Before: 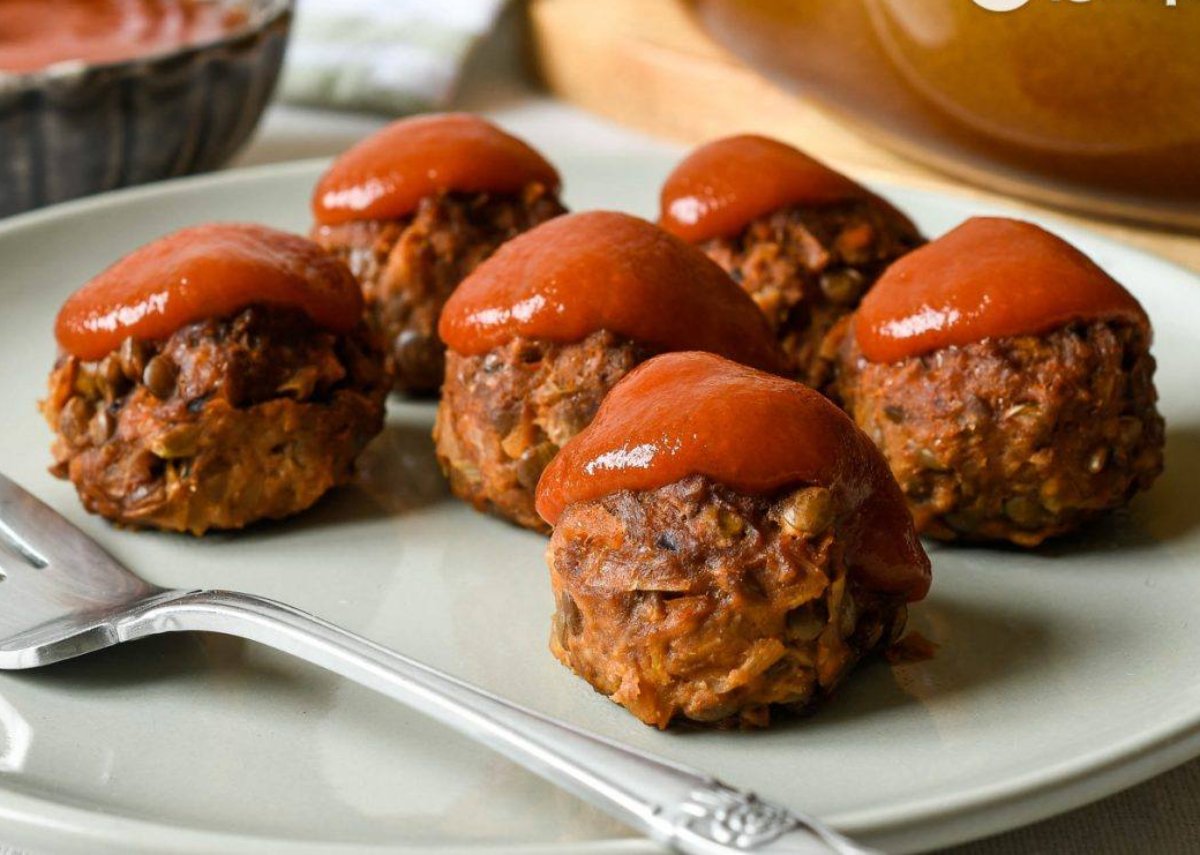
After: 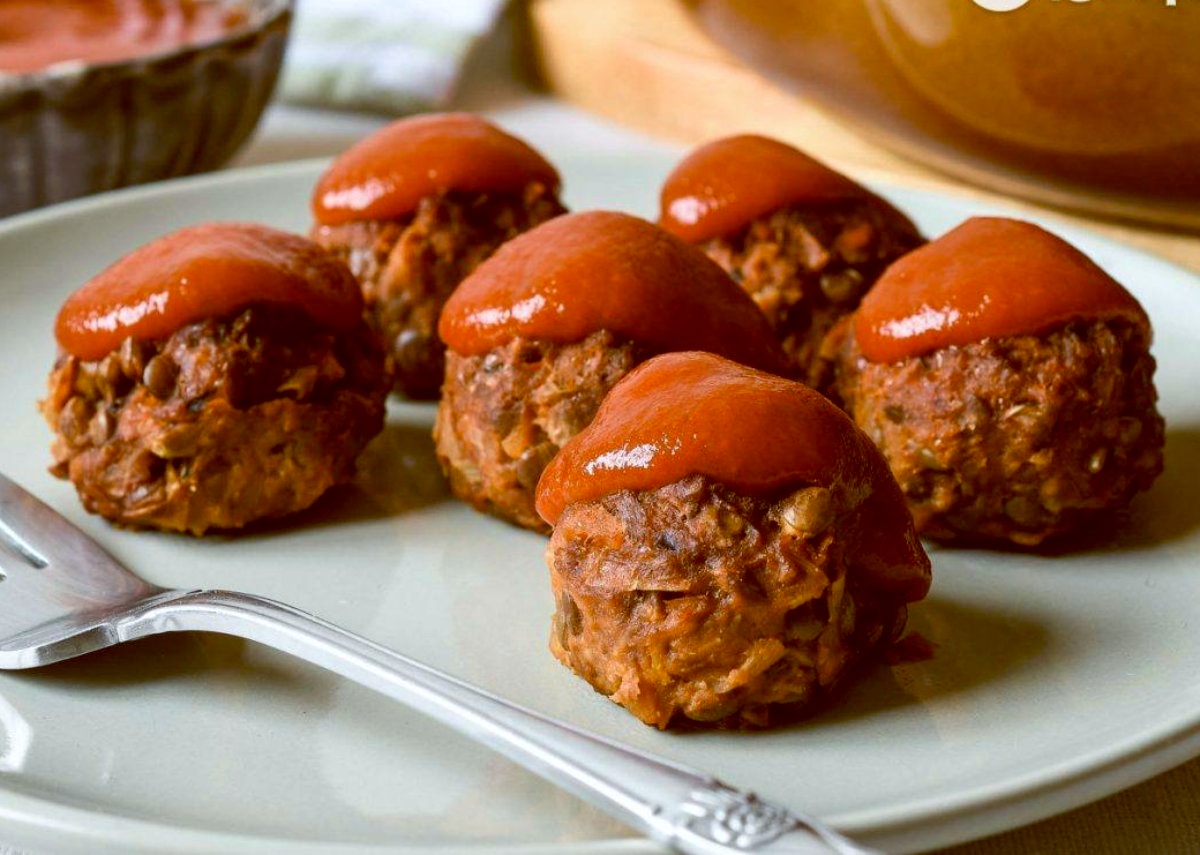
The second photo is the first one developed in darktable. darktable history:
velvia: on, module defaults
color balance: lift [1, 1.015, 1.004, 0.985], gamma [1, 0.958, 0.971, 1.042], gain [1, 0.956, 0.977, 1.044]
